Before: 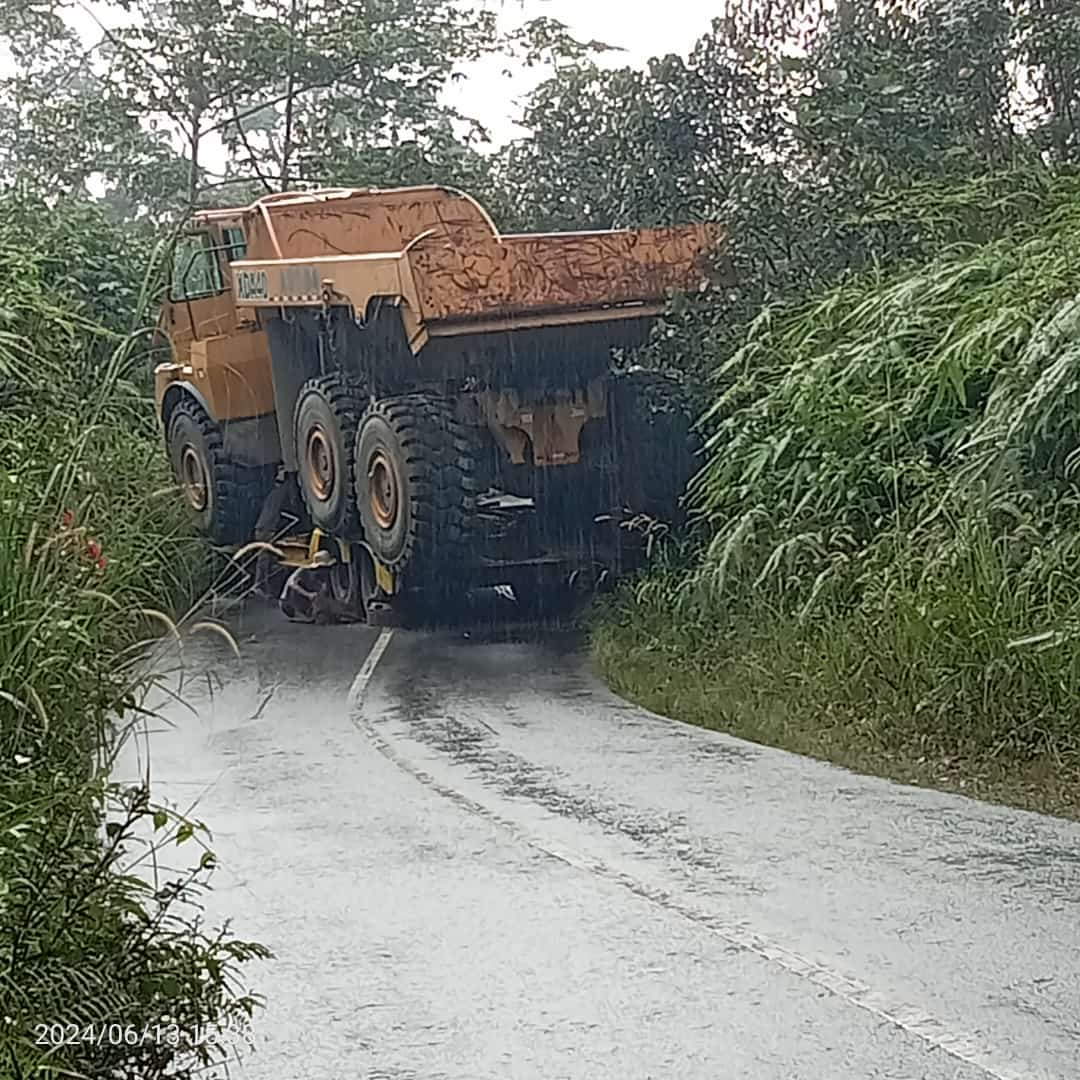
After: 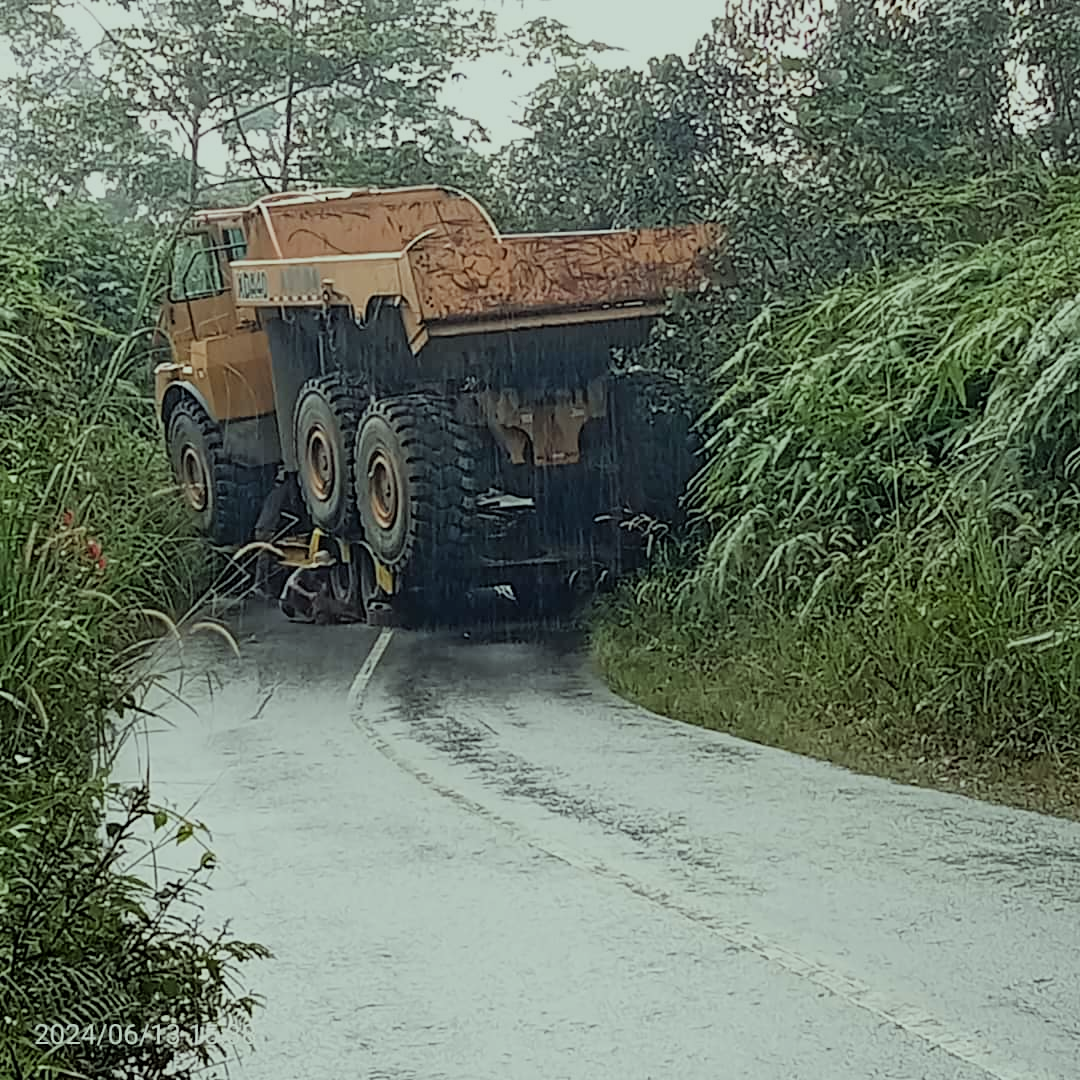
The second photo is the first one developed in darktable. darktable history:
color correction: highlights a* -8, highlights b* 3.1
filmic rgb: black relative exposure -7.65 EV, white relative exposure 4.56 EV, hardness 3.61
